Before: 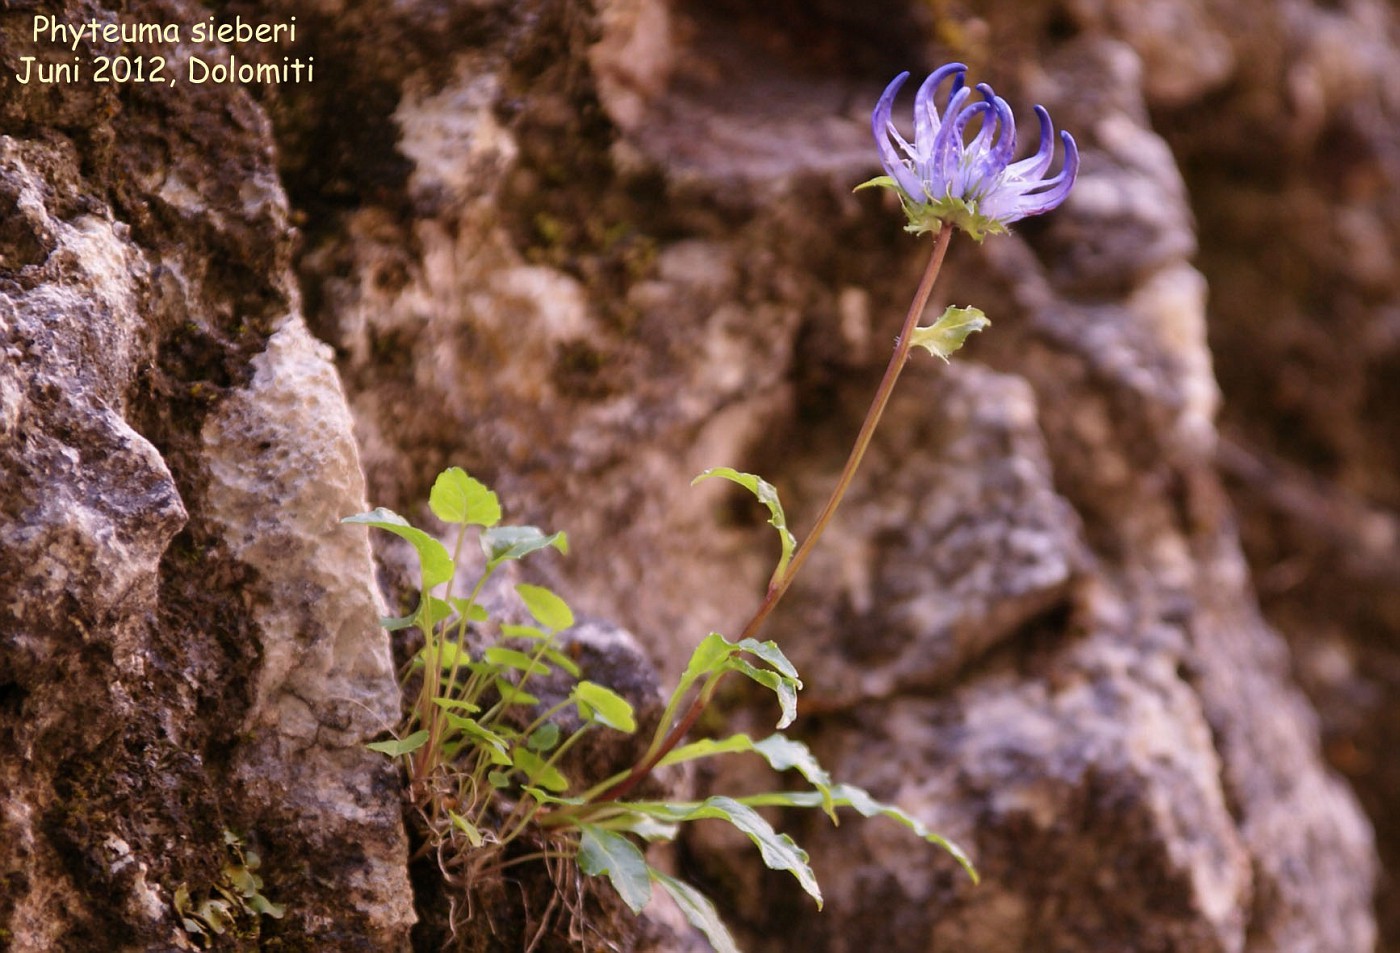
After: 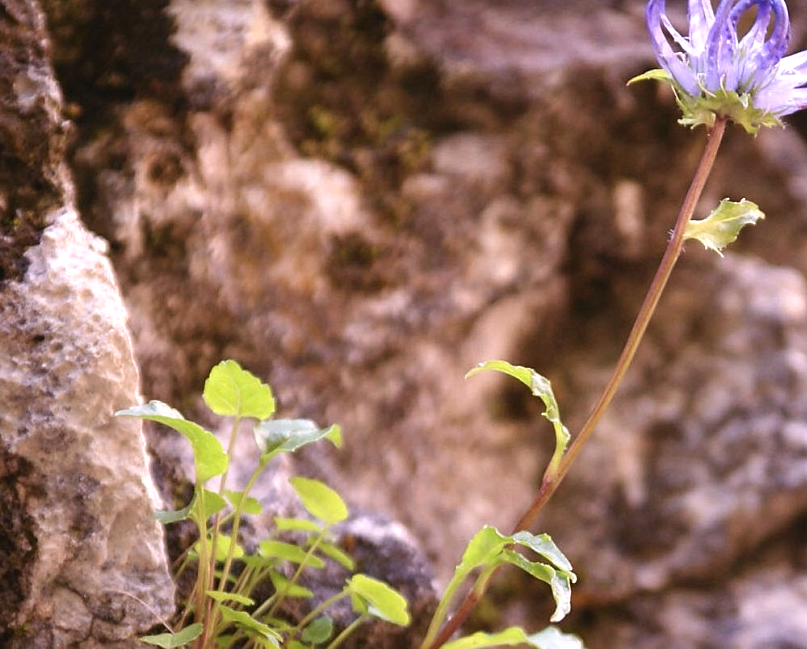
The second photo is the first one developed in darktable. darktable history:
contrast brightness saturation: contrast -0.071, brightness -0.039, saturation -0.107
crop: left 16.213%, top 11.265%, right 26.095%, bottom 20.56%
sharpen: amount 0.207
exposure: exposure 0.659 EV, compensate highlight preservation false
